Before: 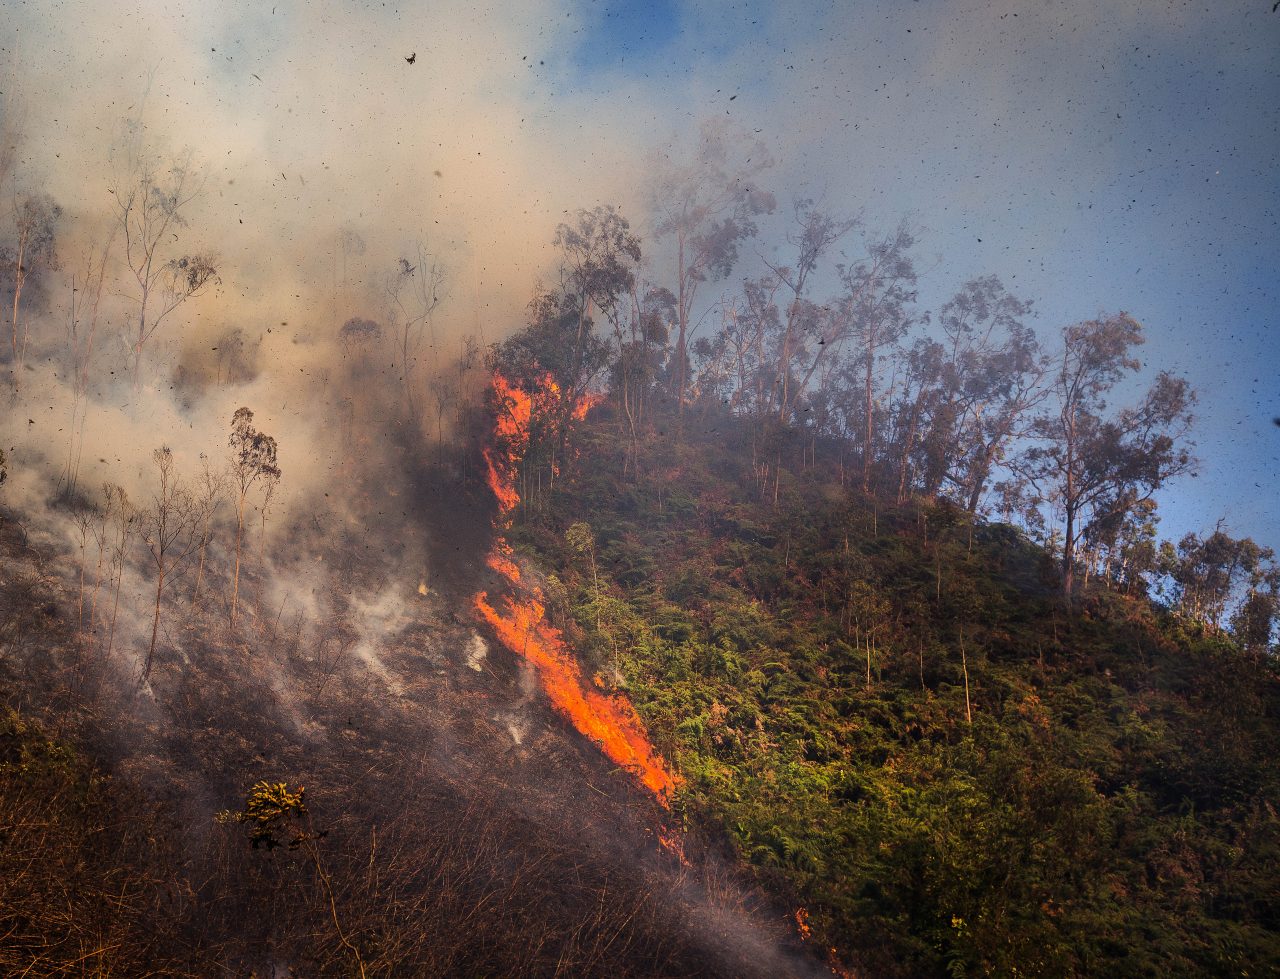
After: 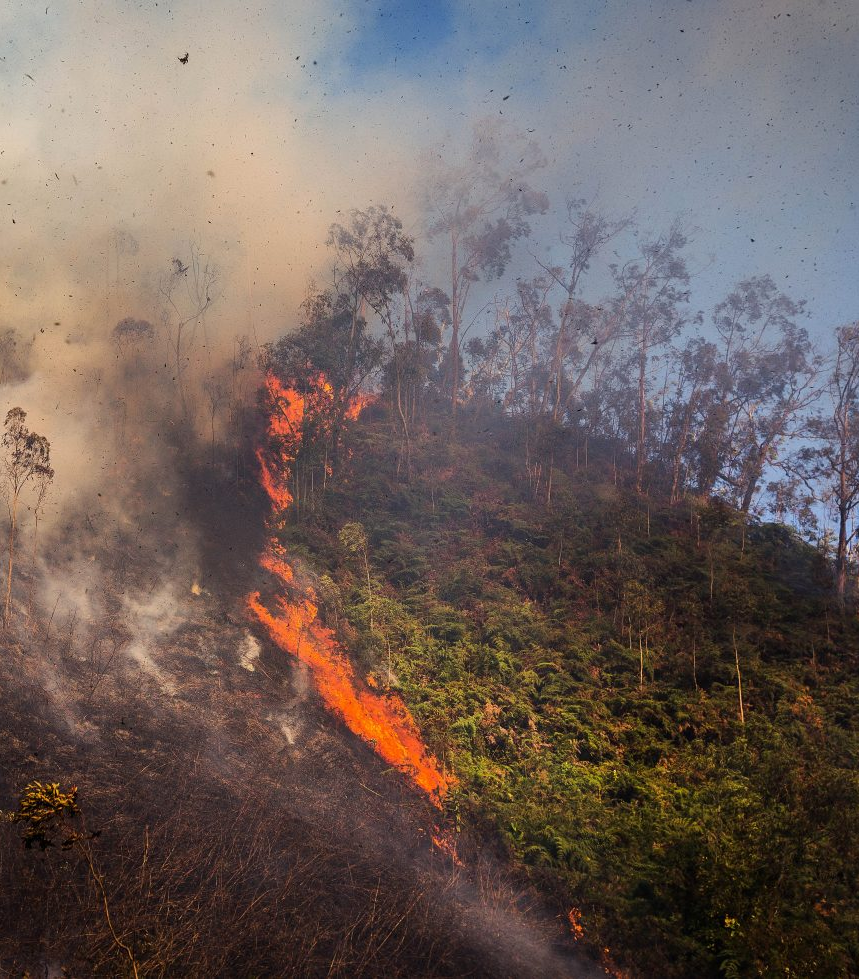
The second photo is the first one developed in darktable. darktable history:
crop and rotate: left 17.809%, right 15.071%
